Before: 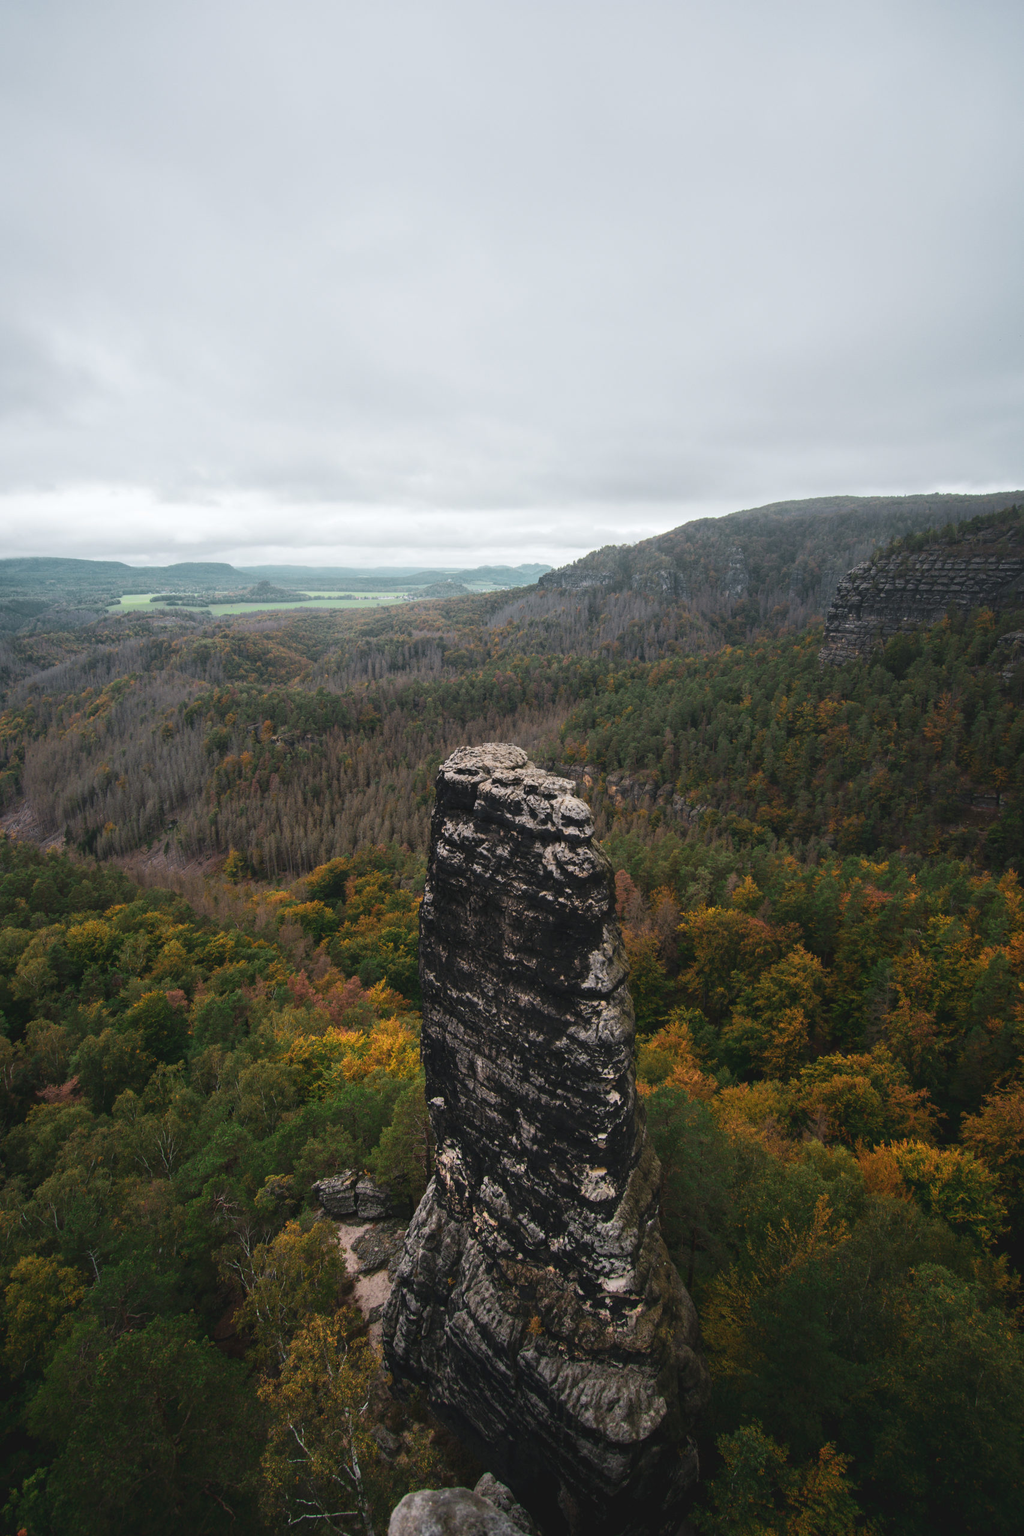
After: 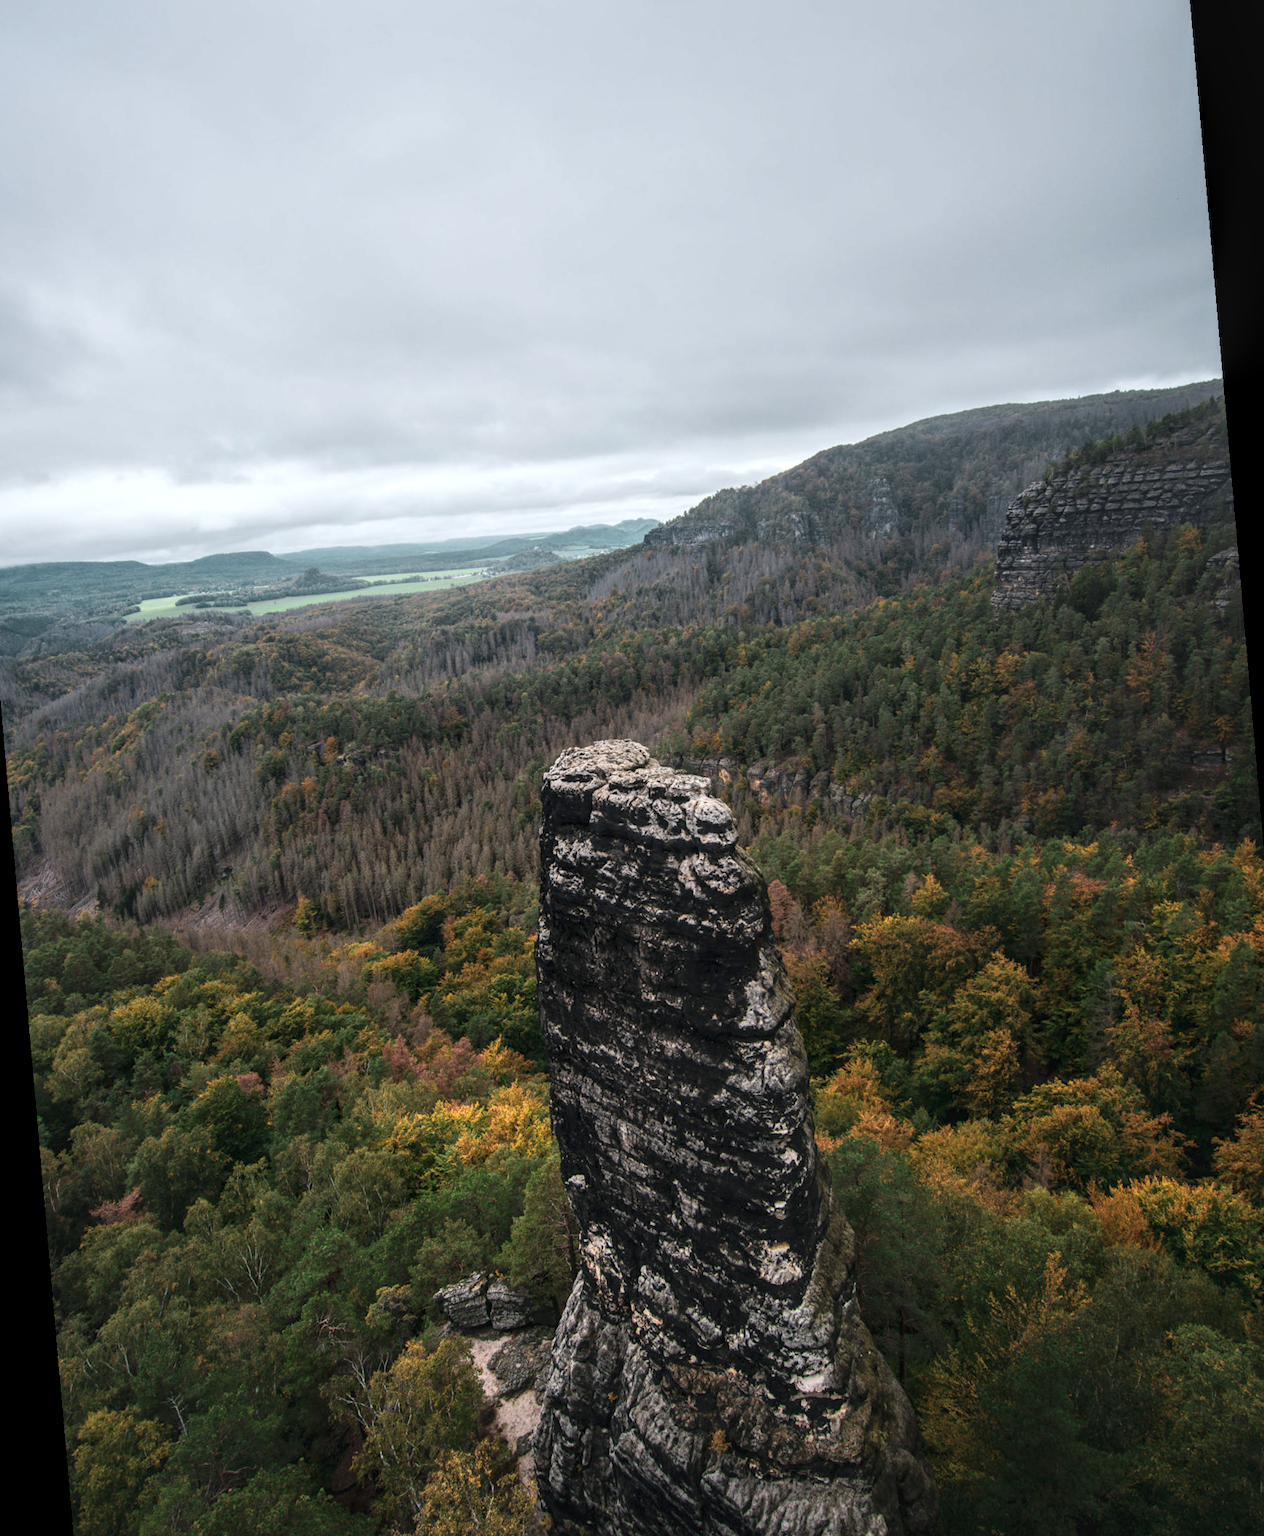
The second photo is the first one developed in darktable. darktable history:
exposure: compensate highlight preservation false
rotate and perspective: rotation -5°, crop left 0.05, crop right 0.952, crop top 0.11, crop bottom 0.89
white balance: red 0.982, blue 1.018
local contrast: highlights 25%, detail 150%
